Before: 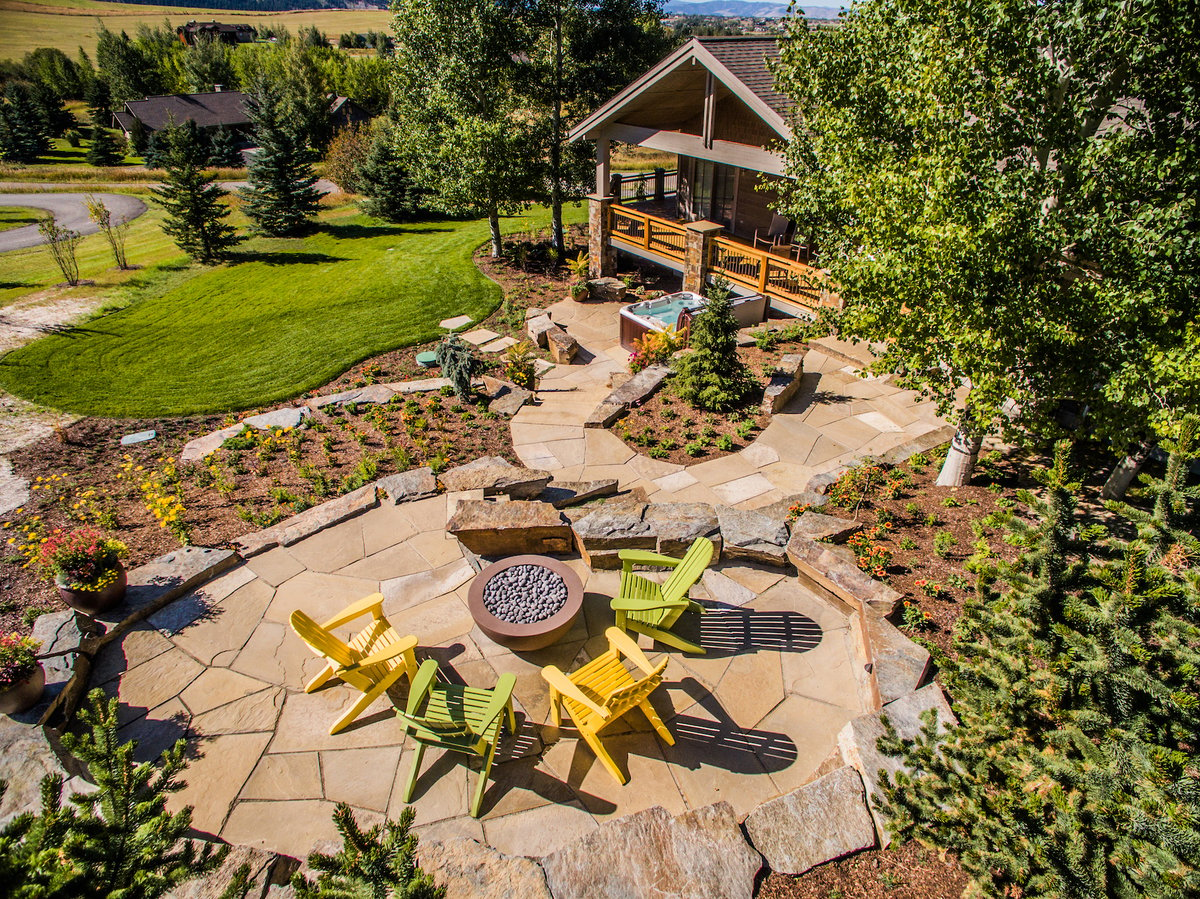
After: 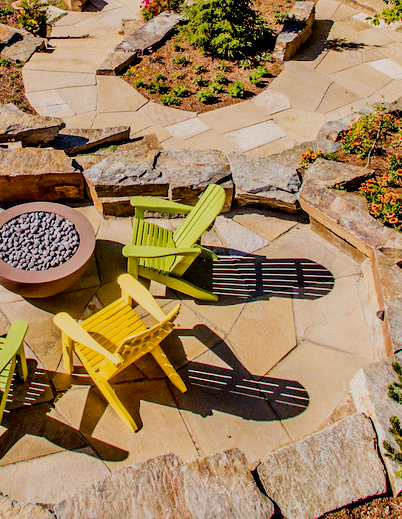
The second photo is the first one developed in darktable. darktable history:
filmic rgb: black relative exposure -7.71 EV, white relative exposure 4.37 EV, target black luminance 0%, hardness 3.76, latitude 50.57%, contrast 1.066, highlights saturation mix 9.37%, shadows ↔ highlights balance -0.221%, add noise in highlights 0, preserve chrominance no, color science v4 (2020)
crop: left 40.718%, top 39.366%, right 25.737%, bottom 2.806%
